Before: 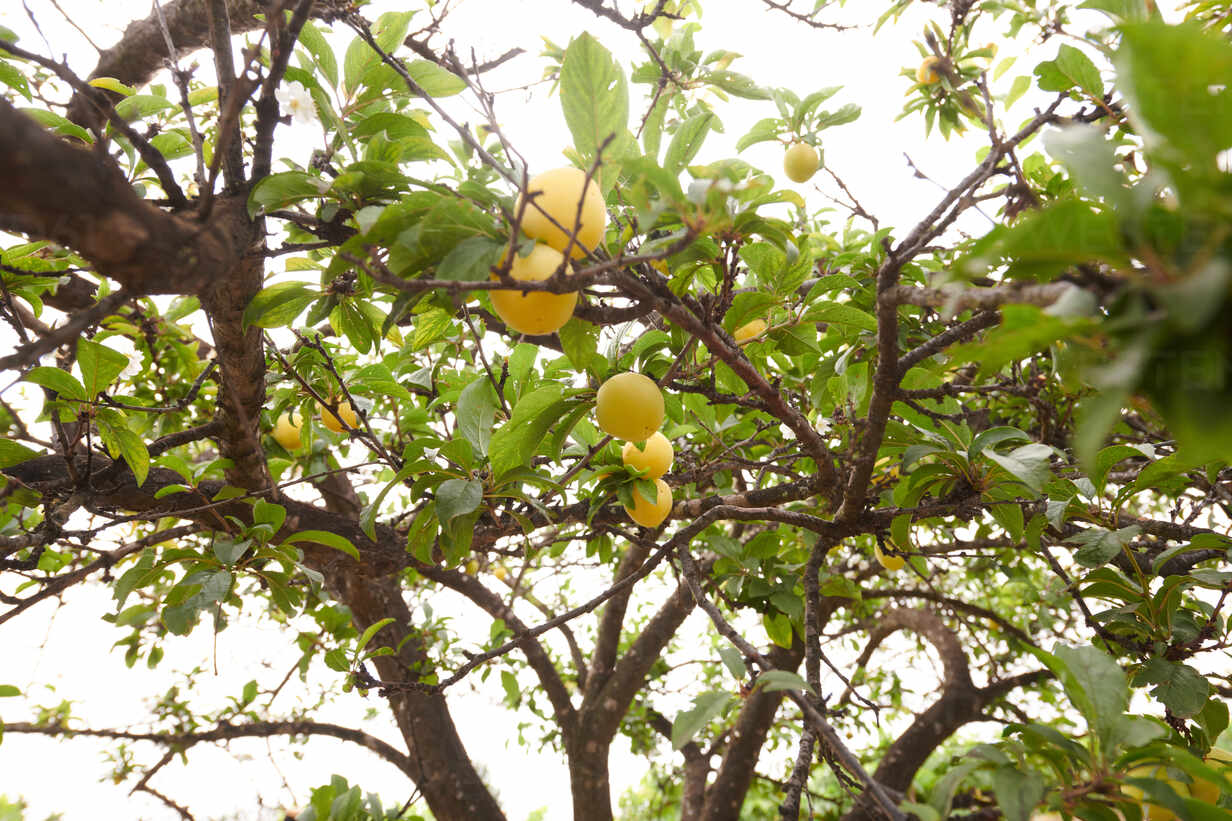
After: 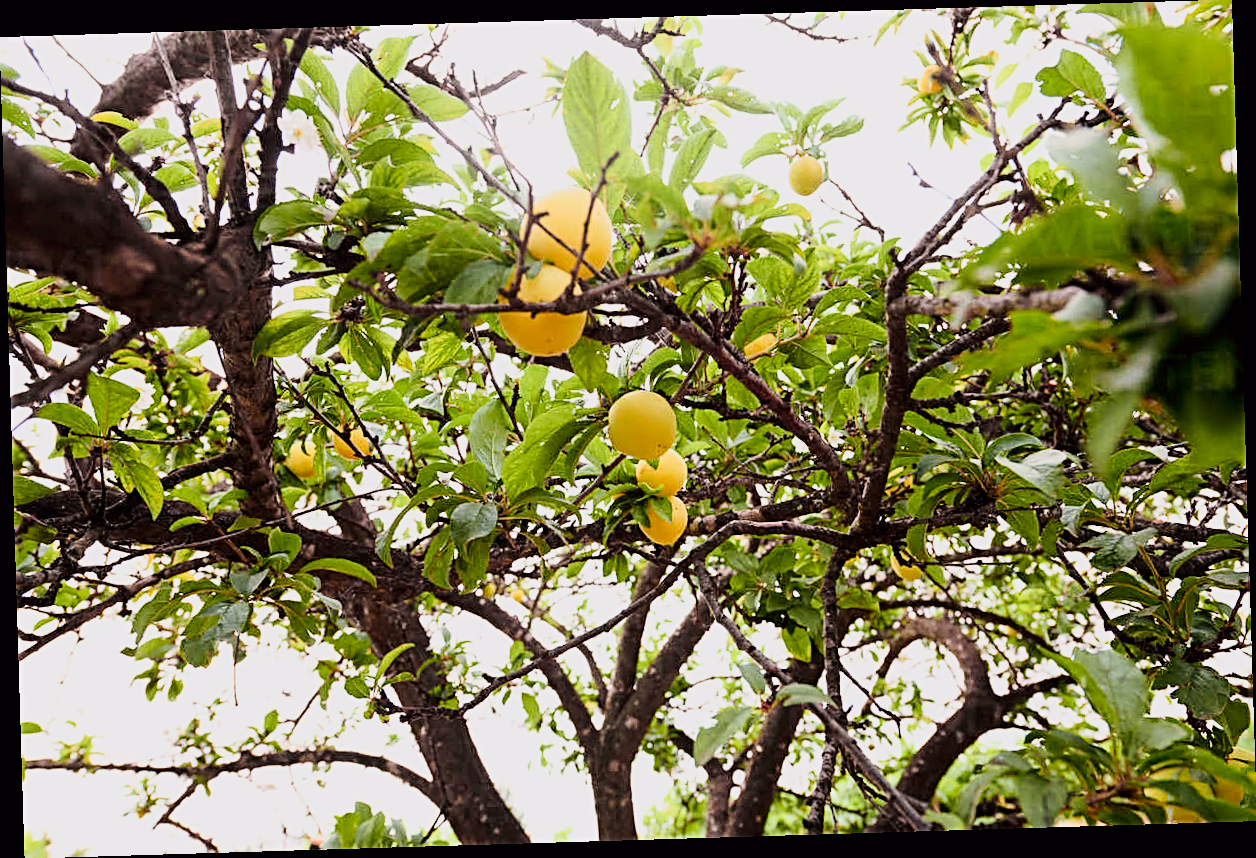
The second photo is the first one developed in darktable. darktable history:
sharpen: radius 2.817, amount 0.715
tone curve: curves: ch0 [(0, 0.001) (0.139, 0.096) (0.311, 0.278) (0.495, 0.531) (0.718, 0.816) (0.841, 0.909) (1, 0.967)]; ch1 [(0, 0) (0.272, 0.249) (0.388, 0.385) (0.469, 0.456) (0.495, 0.497) (0.538, 0.554) (0.578, 0.605) (0.707, 0.778) (1, 1)]; ch2 [(0, 0) (0.125, 0.089) (0.353, 0.329) (0.443, 0.408) (0.502, 0.499) (0.557, 0.542) (0.608, 0.635) (1, 1)], color space Lab, independent channels, preserve colors none
filmic rgb: black relative exposure -4.88 EV, hardness 2.82
rotate and perspective: rotation -1.75°, automatic cropping off
